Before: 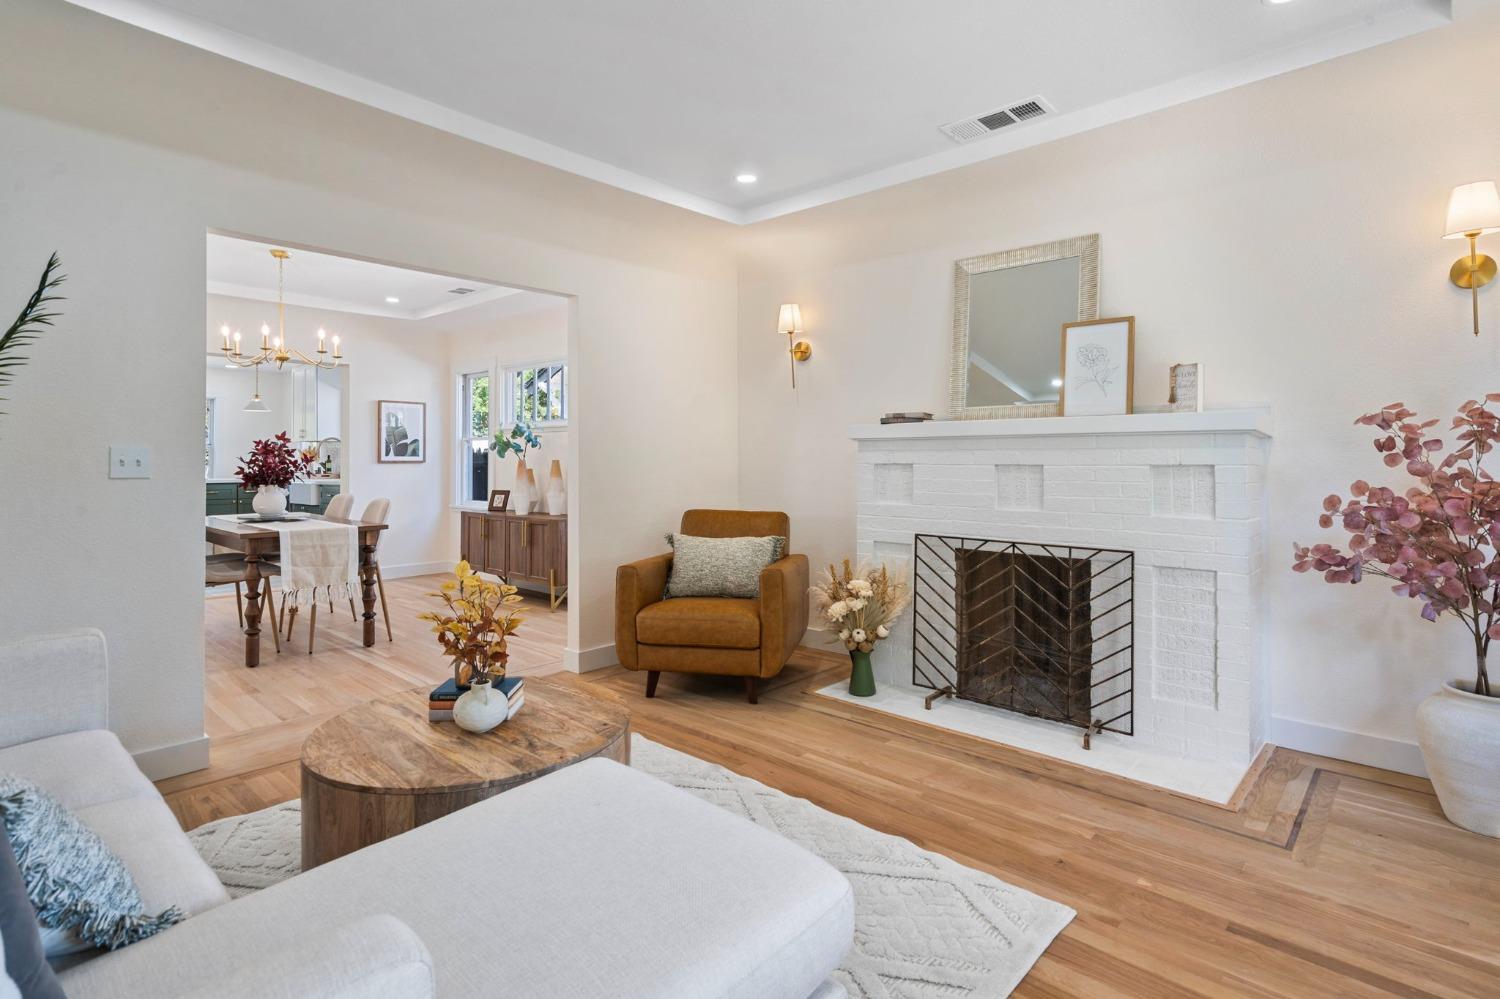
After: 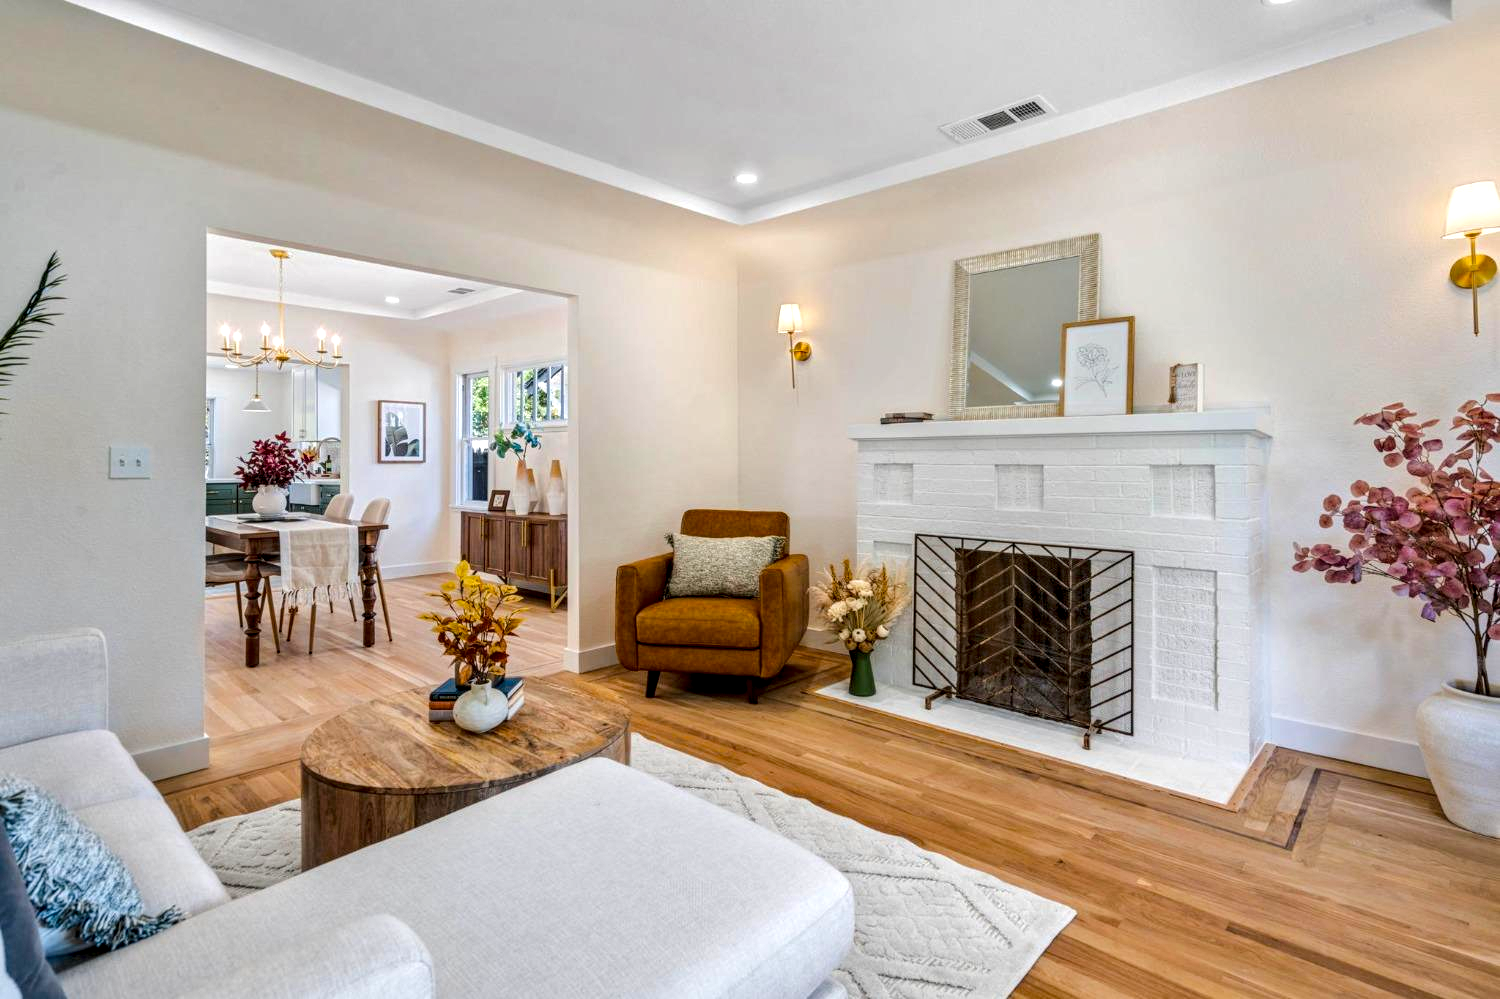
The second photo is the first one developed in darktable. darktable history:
local contrast: highlights 0%, shadows 0%, detail 182%
color balance rgb: perceptual saturation grading › global saturation 25%, perceptual brilliance grading › mid-tones 10%, perceptual brilliance grading › shadows 15%, global vibrance 20%
